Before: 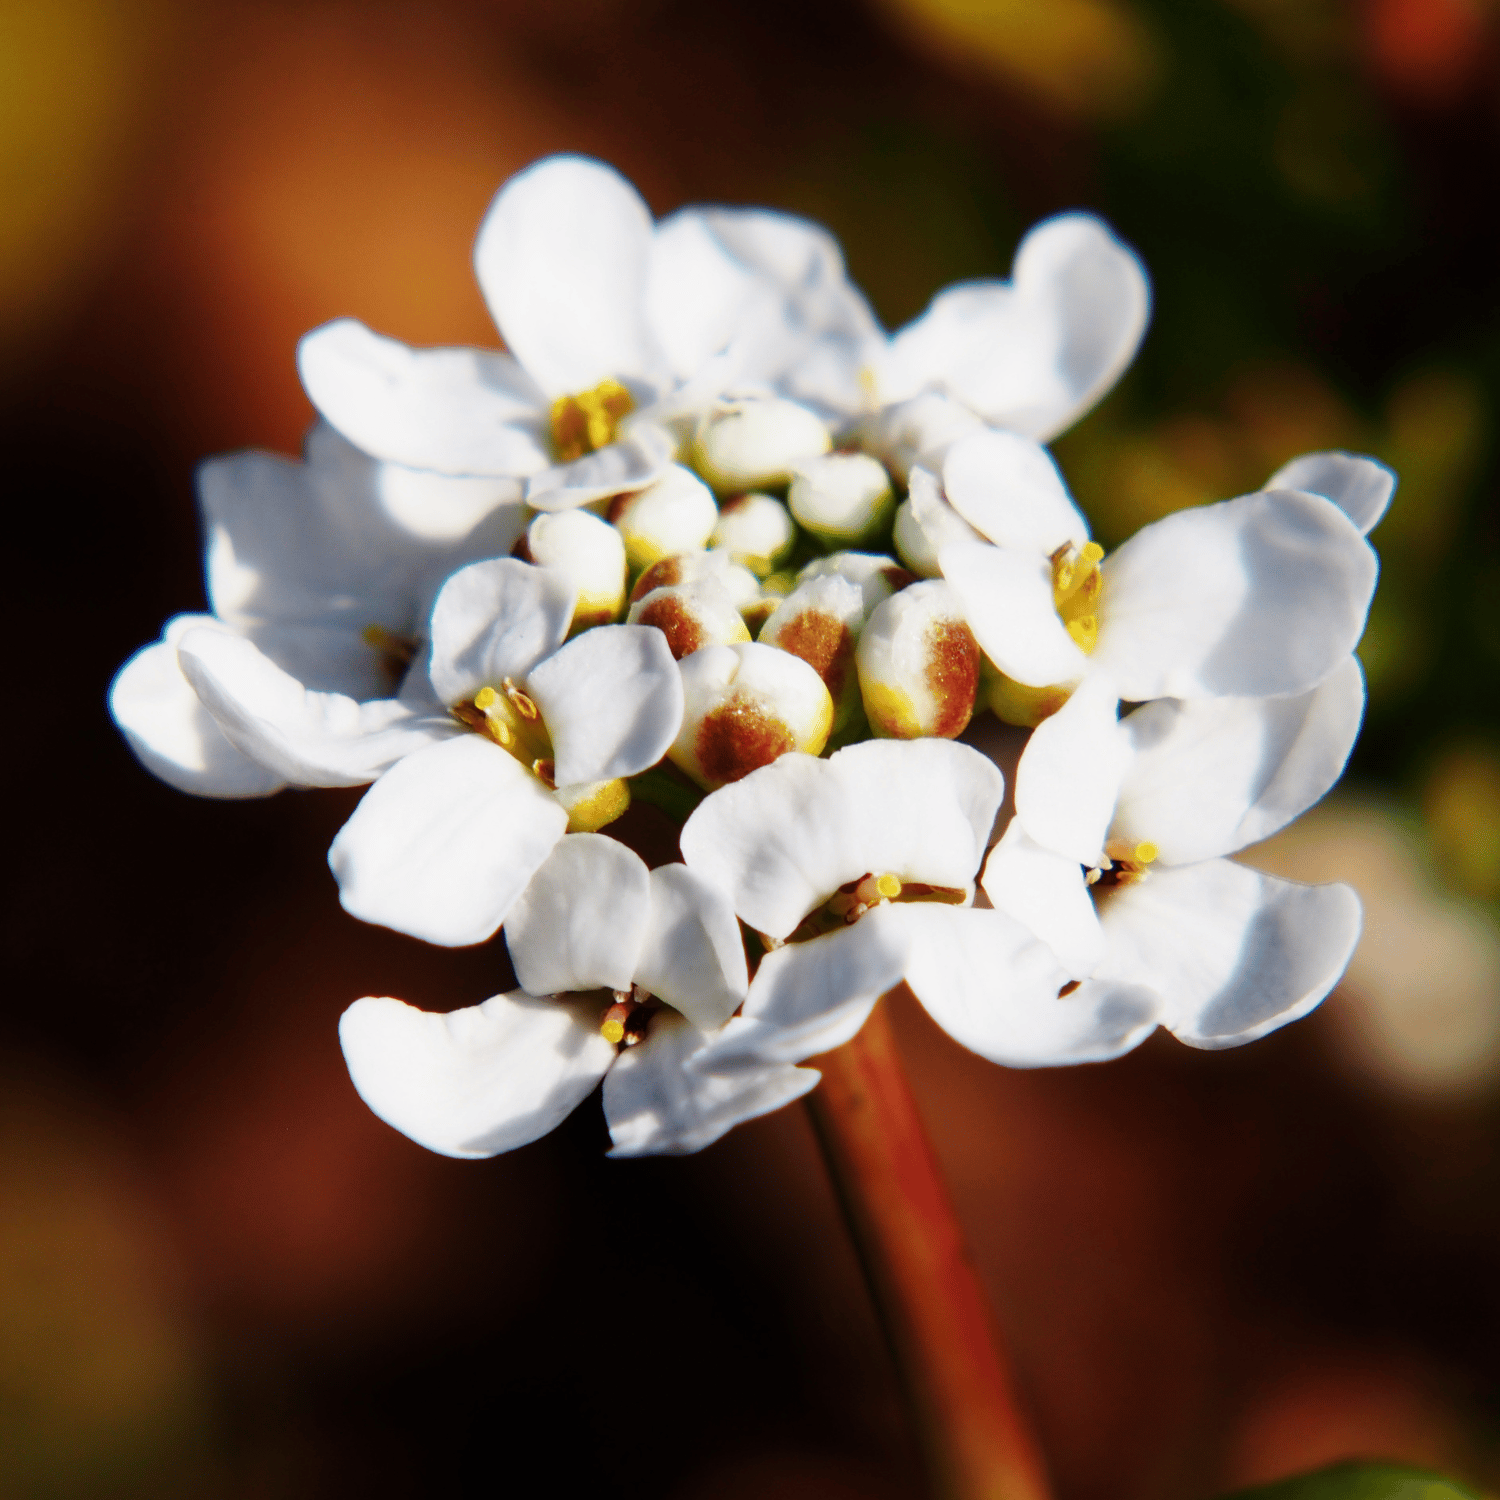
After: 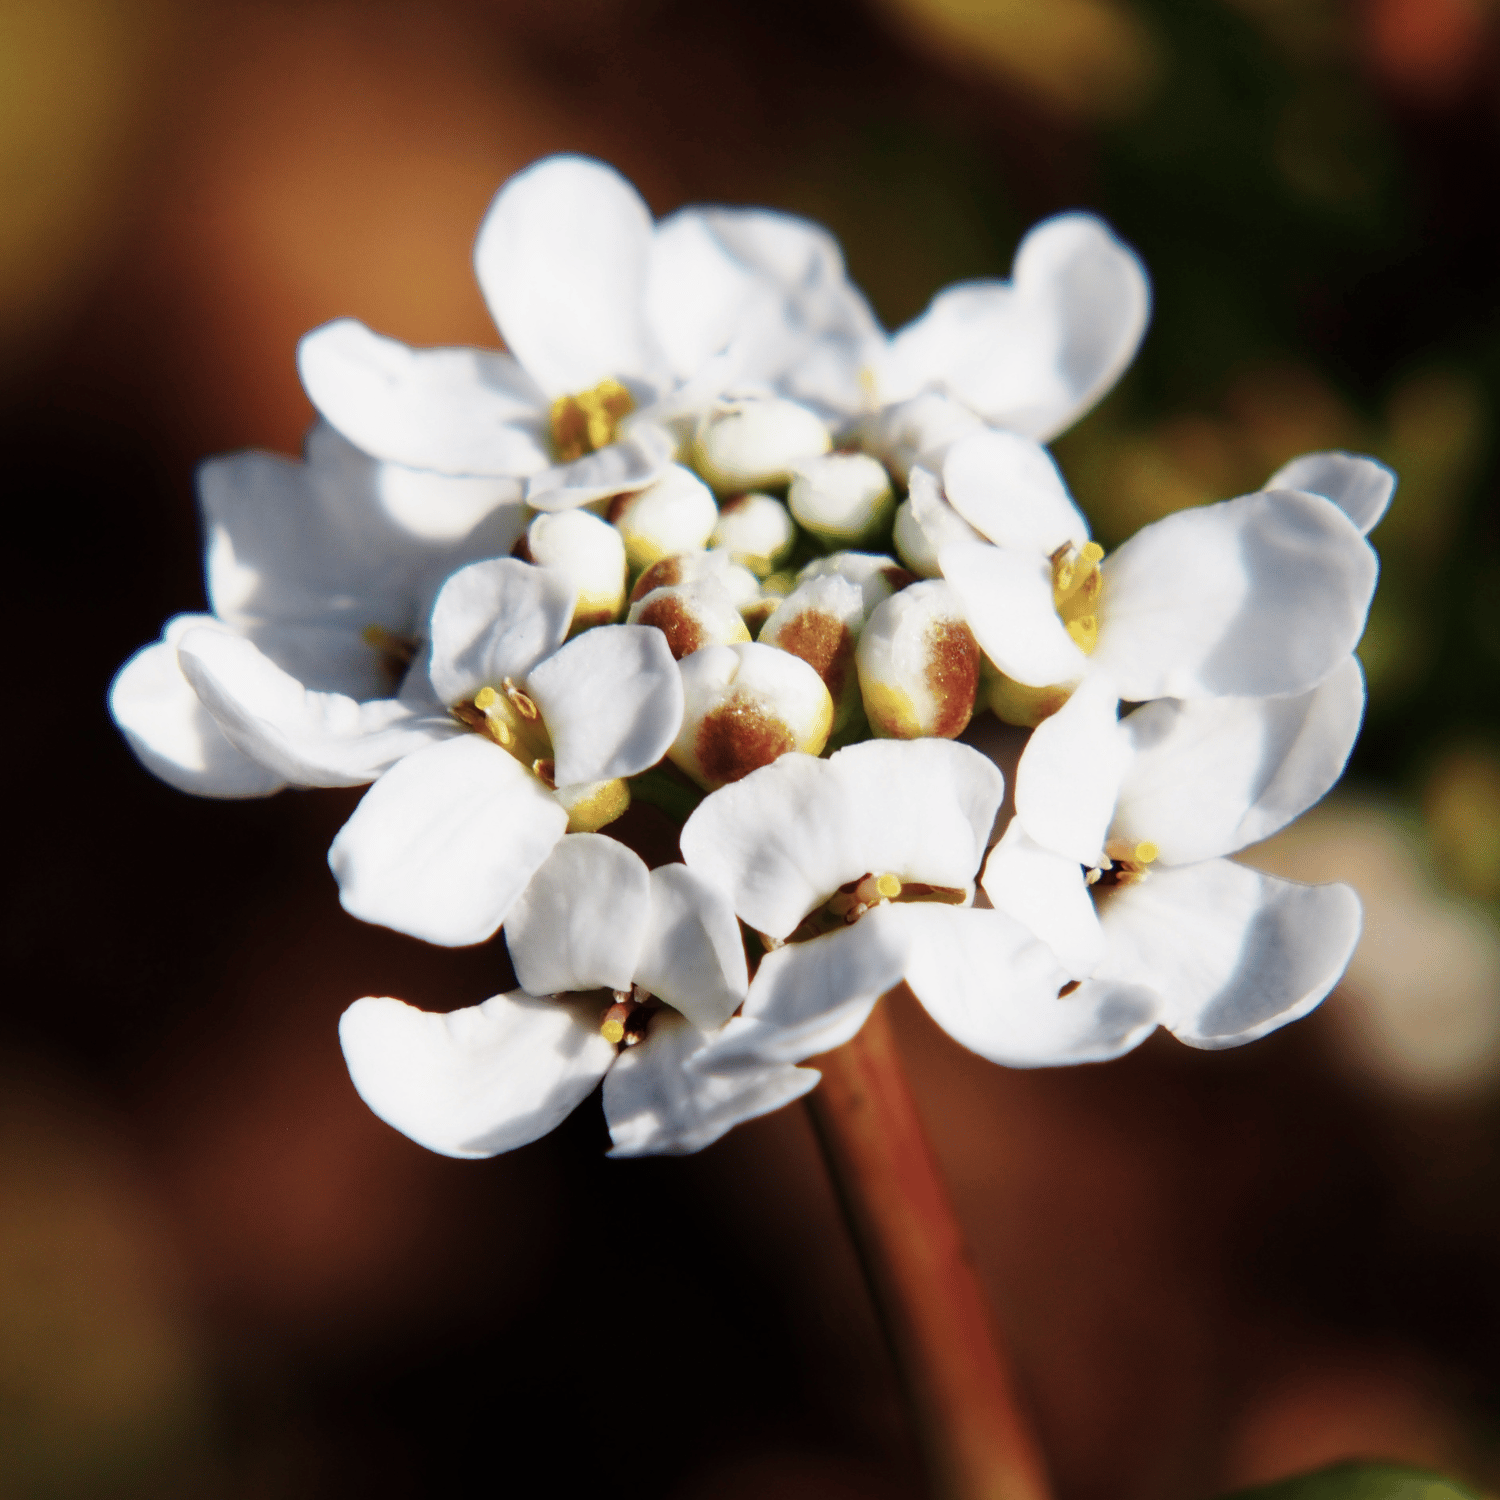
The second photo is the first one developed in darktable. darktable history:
color correction: highlights b* 0.036, saturation 0.792
